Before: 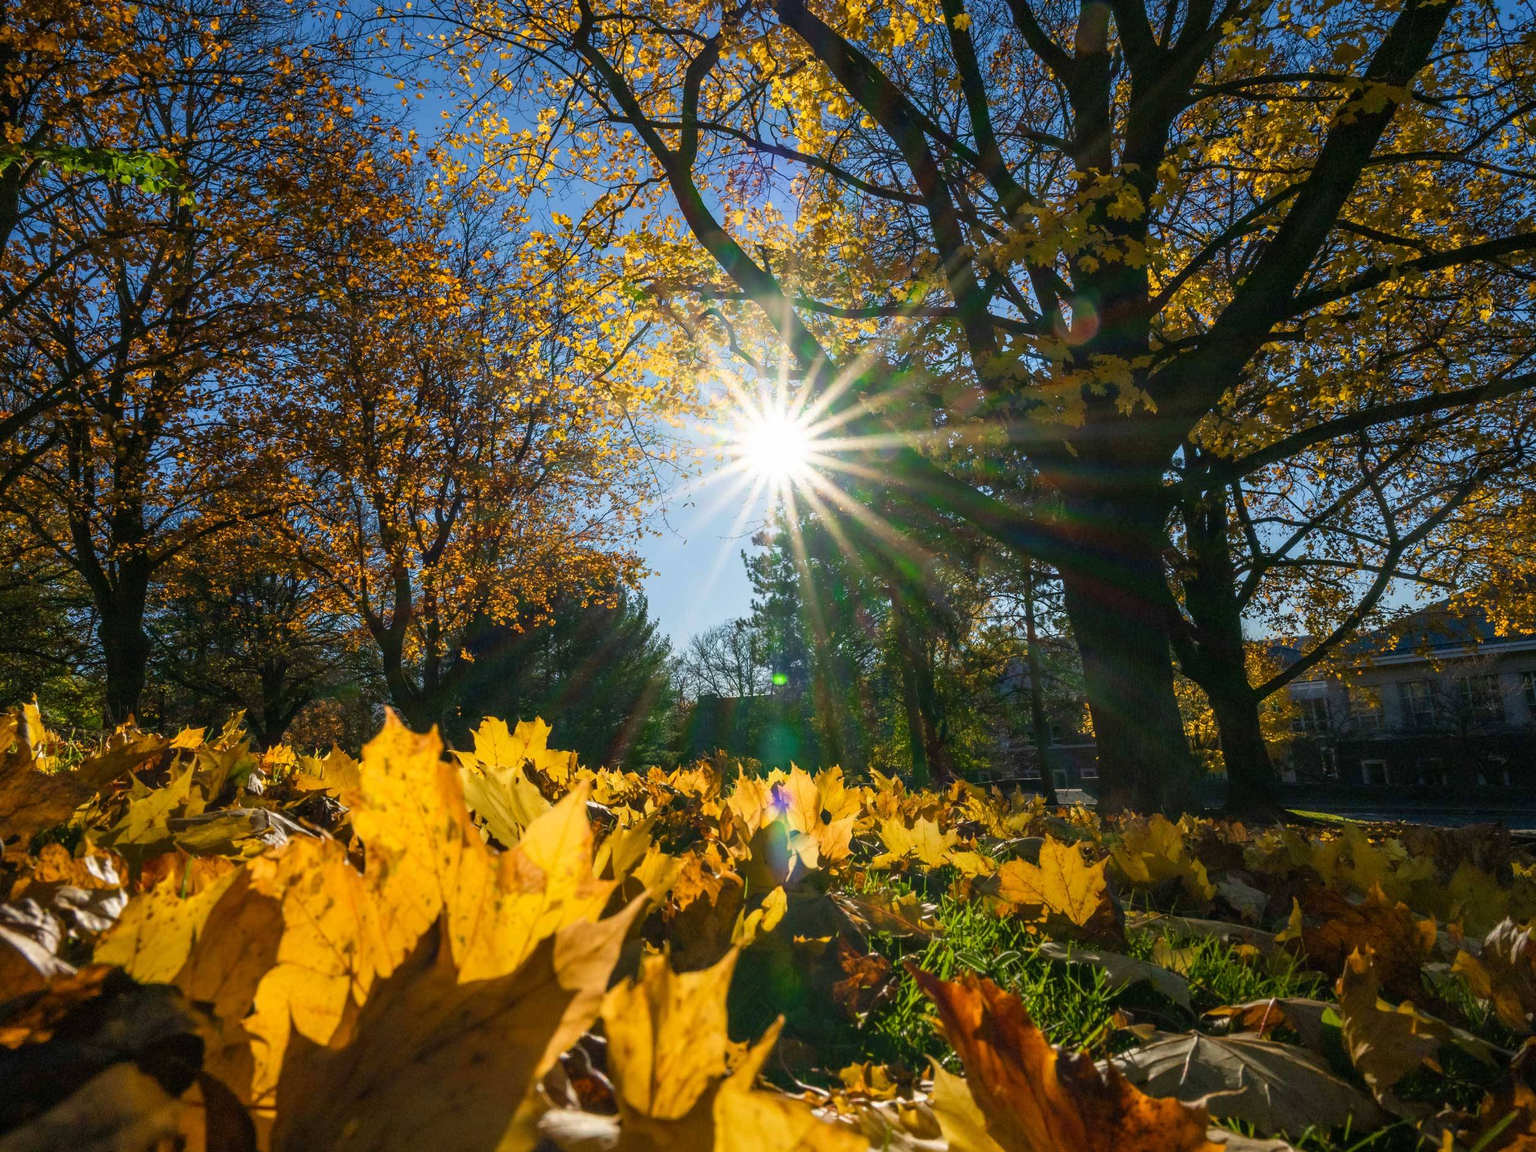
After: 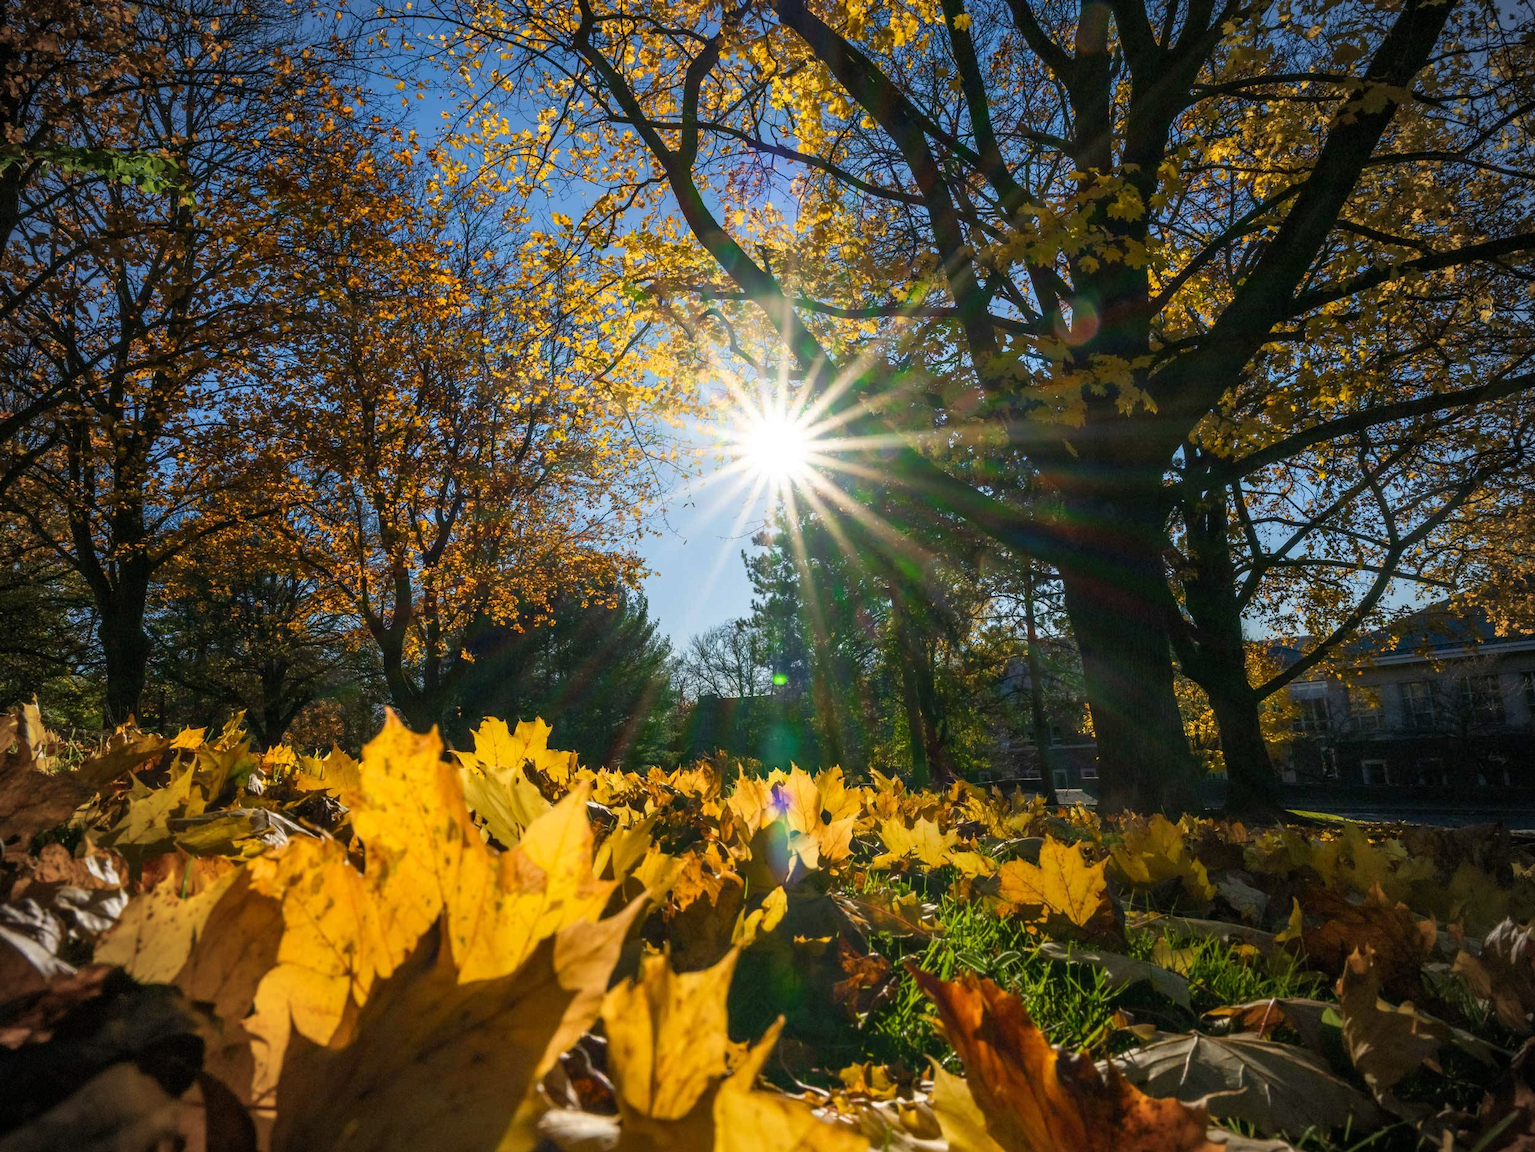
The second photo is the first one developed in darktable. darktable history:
vignetting: on, module defaults
levels: mode automatic, black 0.023%, white 99.97%, levels [0.062, 0.494, 0.925]
